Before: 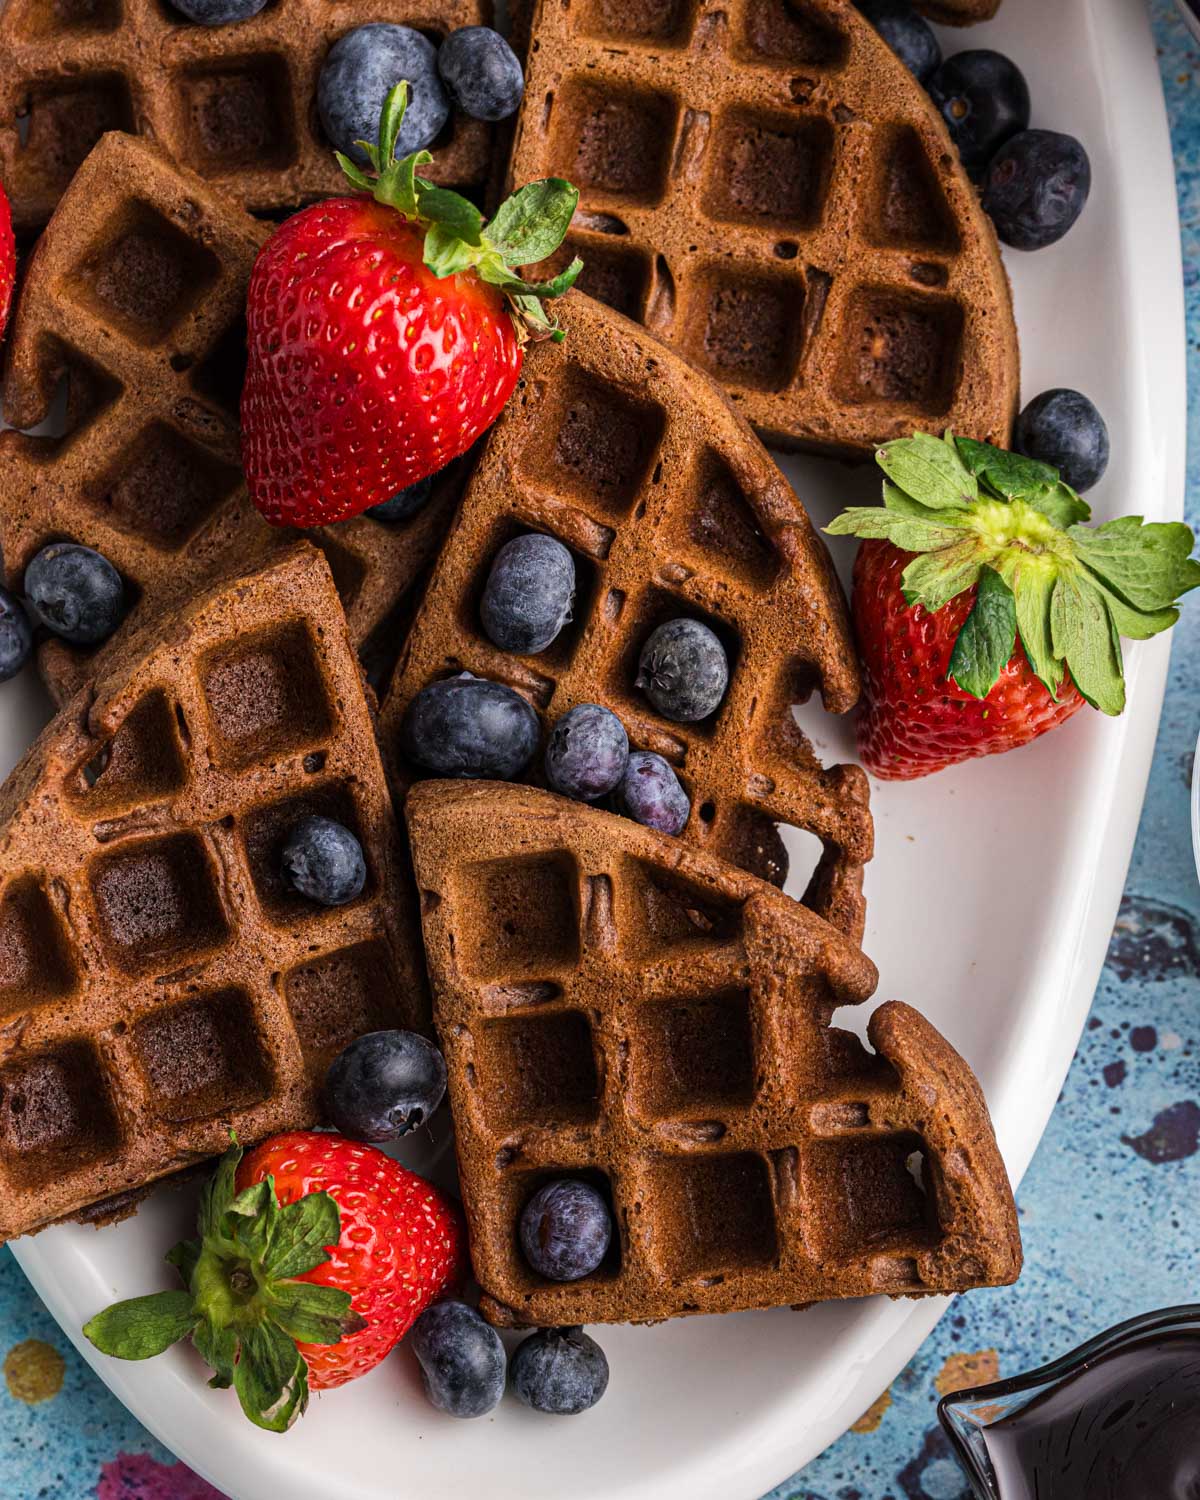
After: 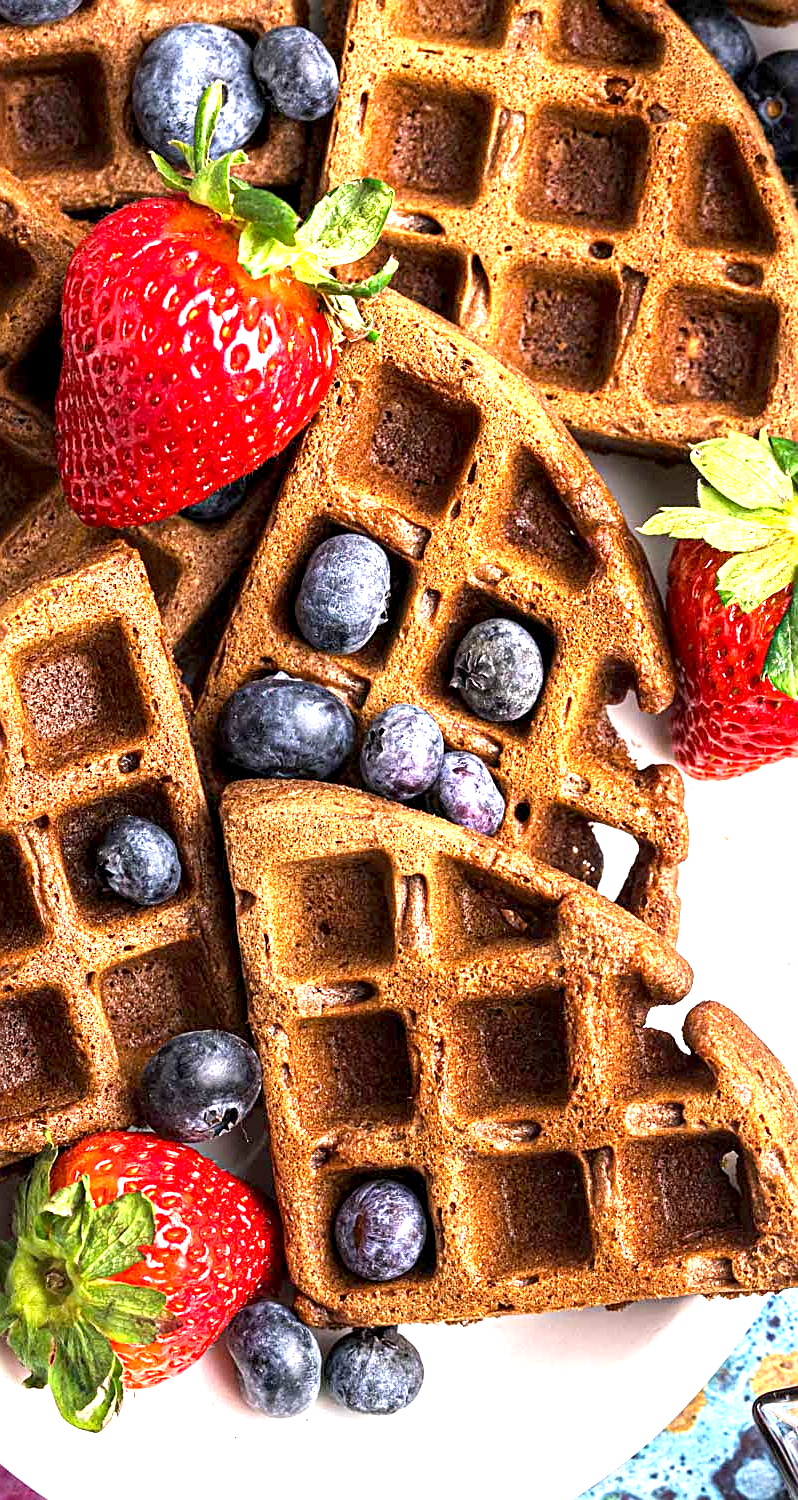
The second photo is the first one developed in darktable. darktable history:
sharpen: on, module defaults
exposure: black level correction 0.001, exposure 1.99 EV, compensate highlight preservation false
crop and rotate: left 15.479%, right 17.952%
